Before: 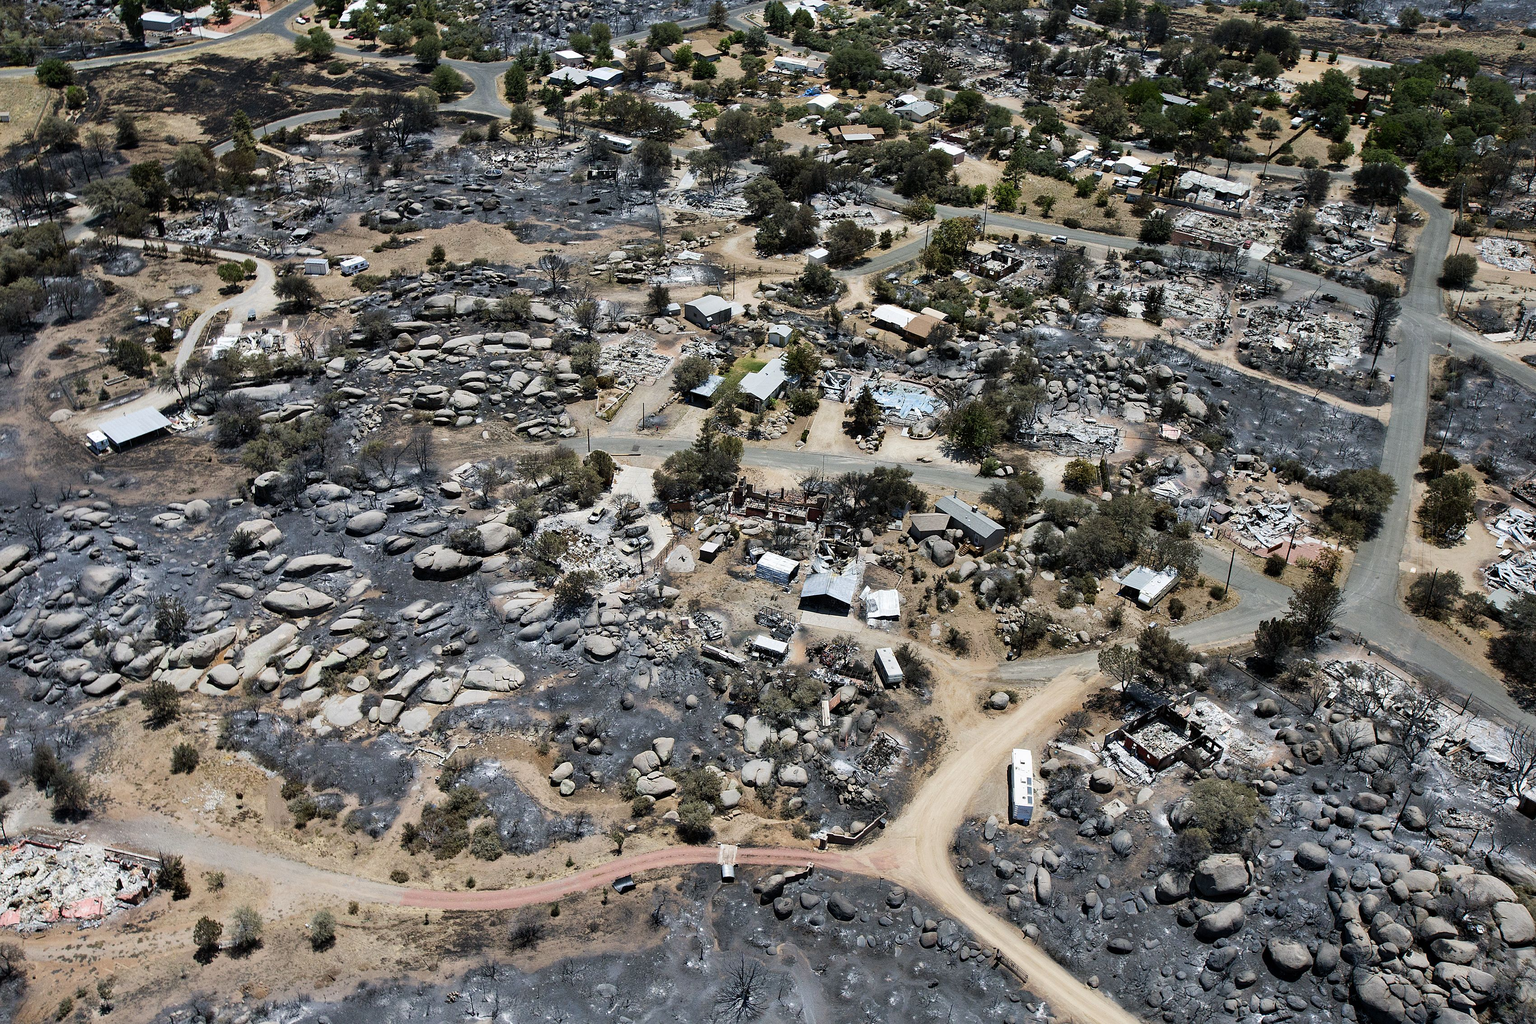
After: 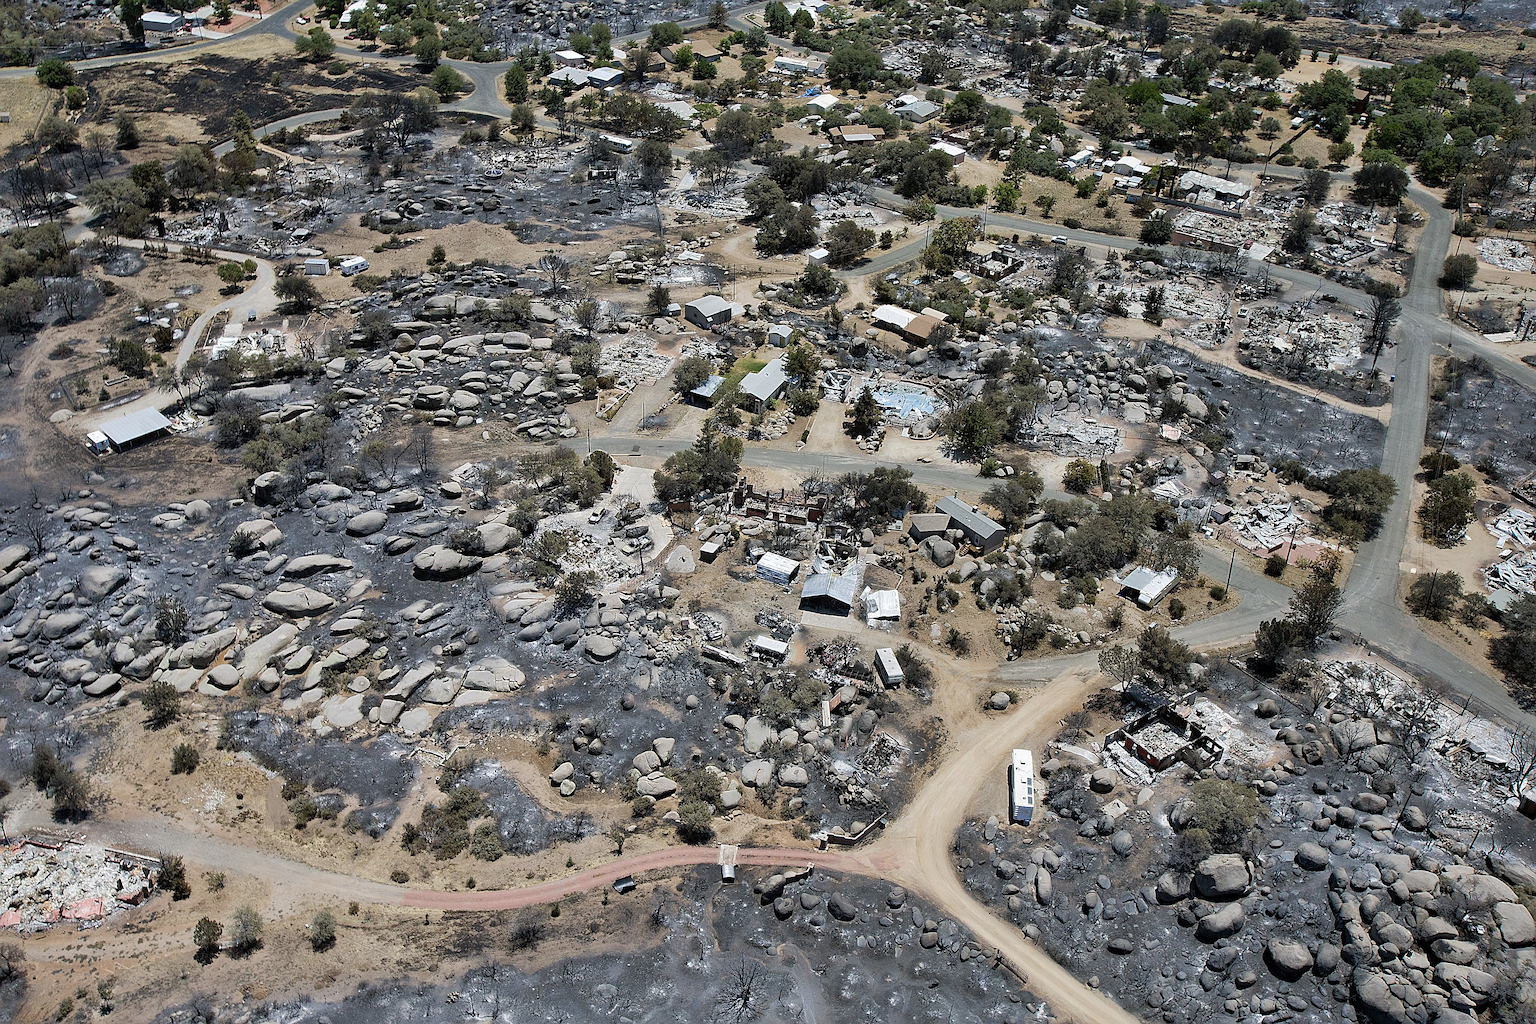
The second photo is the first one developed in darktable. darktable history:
color zones: curves: ch1 [(0, 0.469) (0.001, 0.469) (0.12, 0.446) (0.248, 0.469) (0.5, 0.5) (0.748, 0.5) (0.999, 0.469) (1, 0.469)]
sharpen: on, module defaults
shadows and highlights: on, module defaults
contrast brightness saturation: saturation -0.046
